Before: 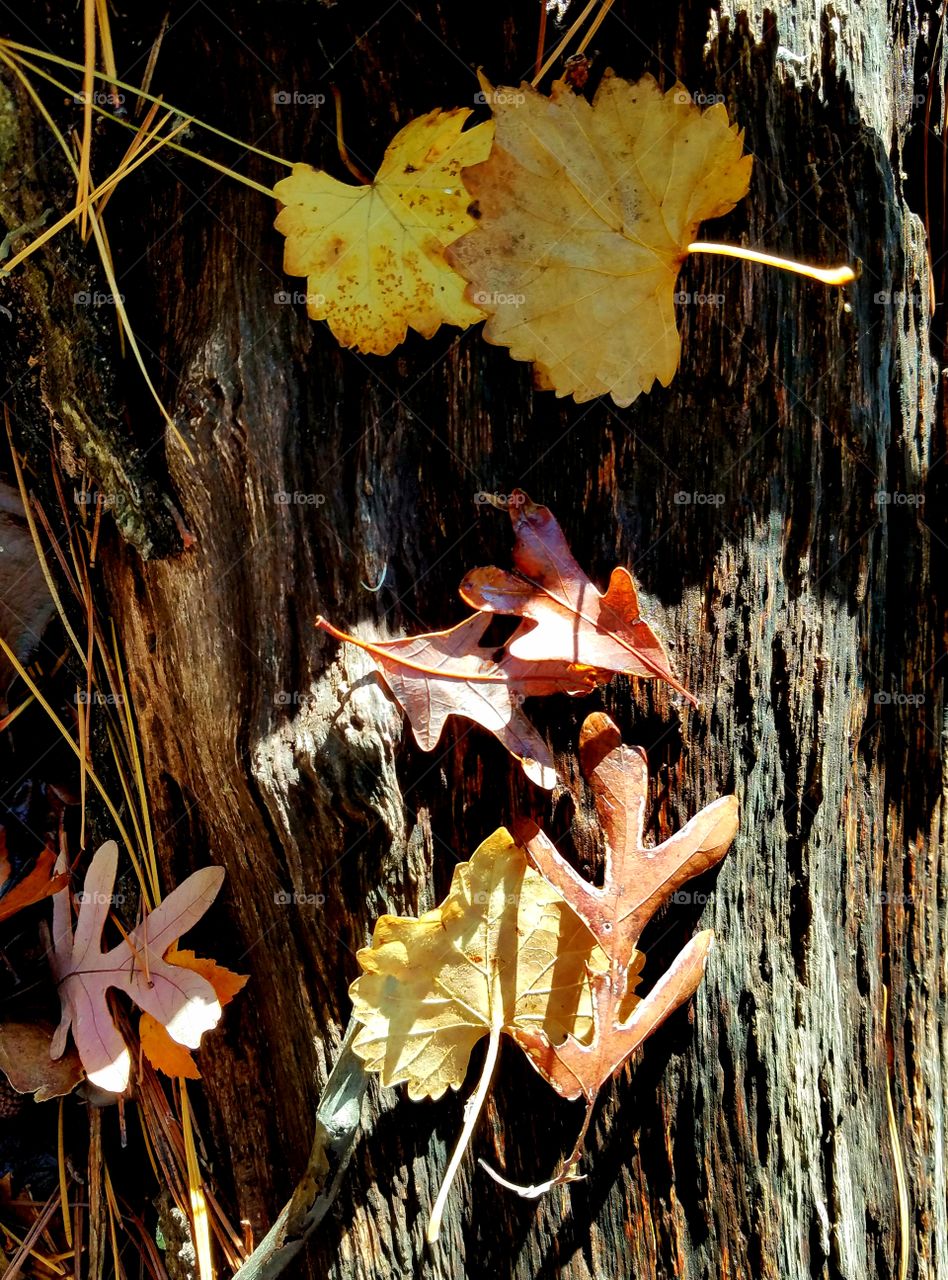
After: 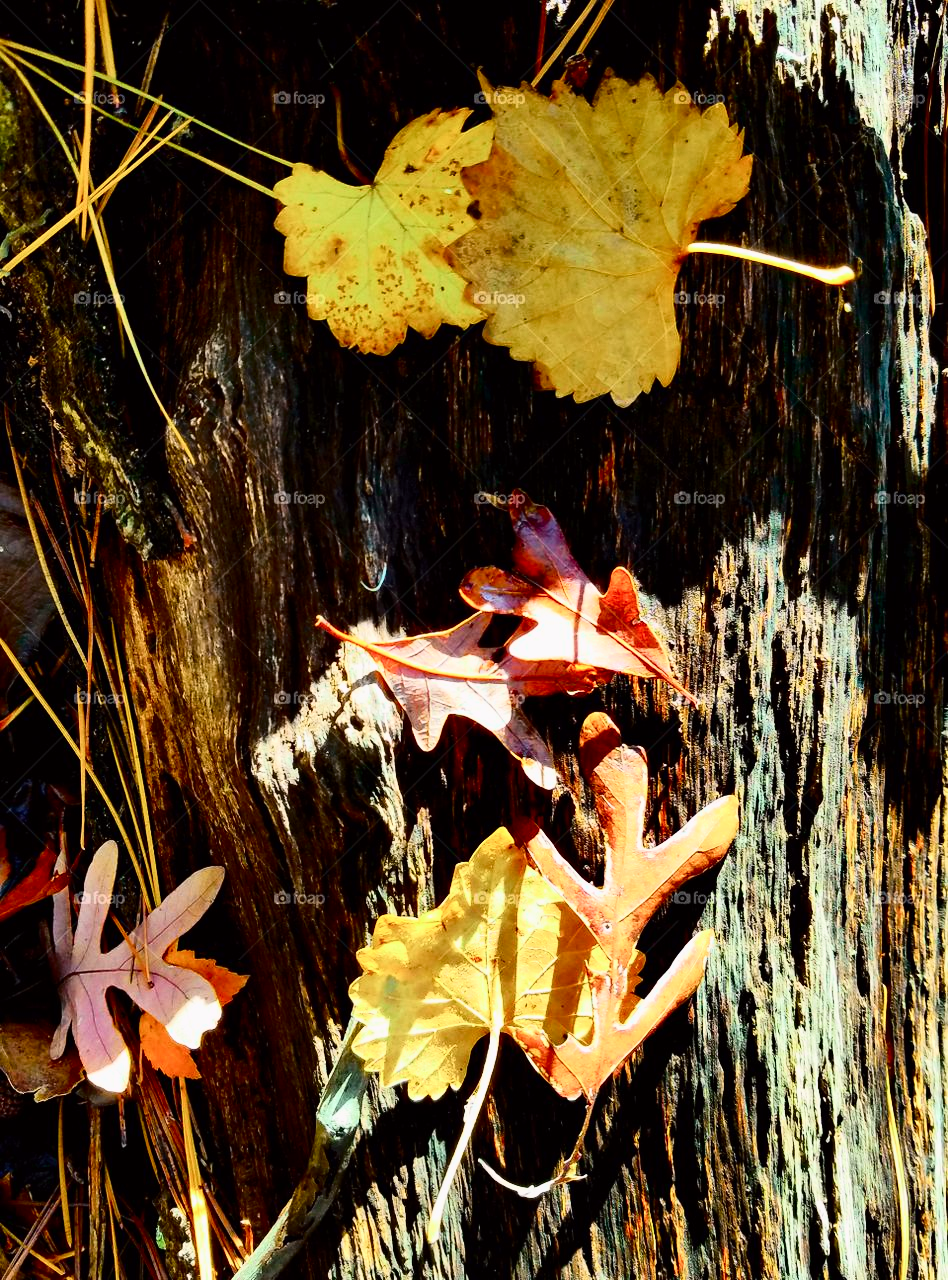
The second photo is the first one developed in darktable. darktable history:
tone curve: curves: ch0 [(0, 0) (0.187, 0.12) (0.392, 0.438) (0.704, 0.86) (0.858, 0.938) (1, 0.981)]; ch1 [(0, 0) (0.402, 0.36) (0.476, 0.456) (0.498, 0.501) (0.518, 0.521) (0.58, 0.598) (0.619, 0.663) (0.692, 0.744) (1, 1)]; ch2 [(0, 0) (0.427, 0.417) (0.483, 0.481) (0.503, 0.503) (0.526, 0.53) (0.563, 0.585) (0.626, 0.703) (0.699, 0.753) (0.997, 0.858)], color space Lab, independent channels, preserve colors none
